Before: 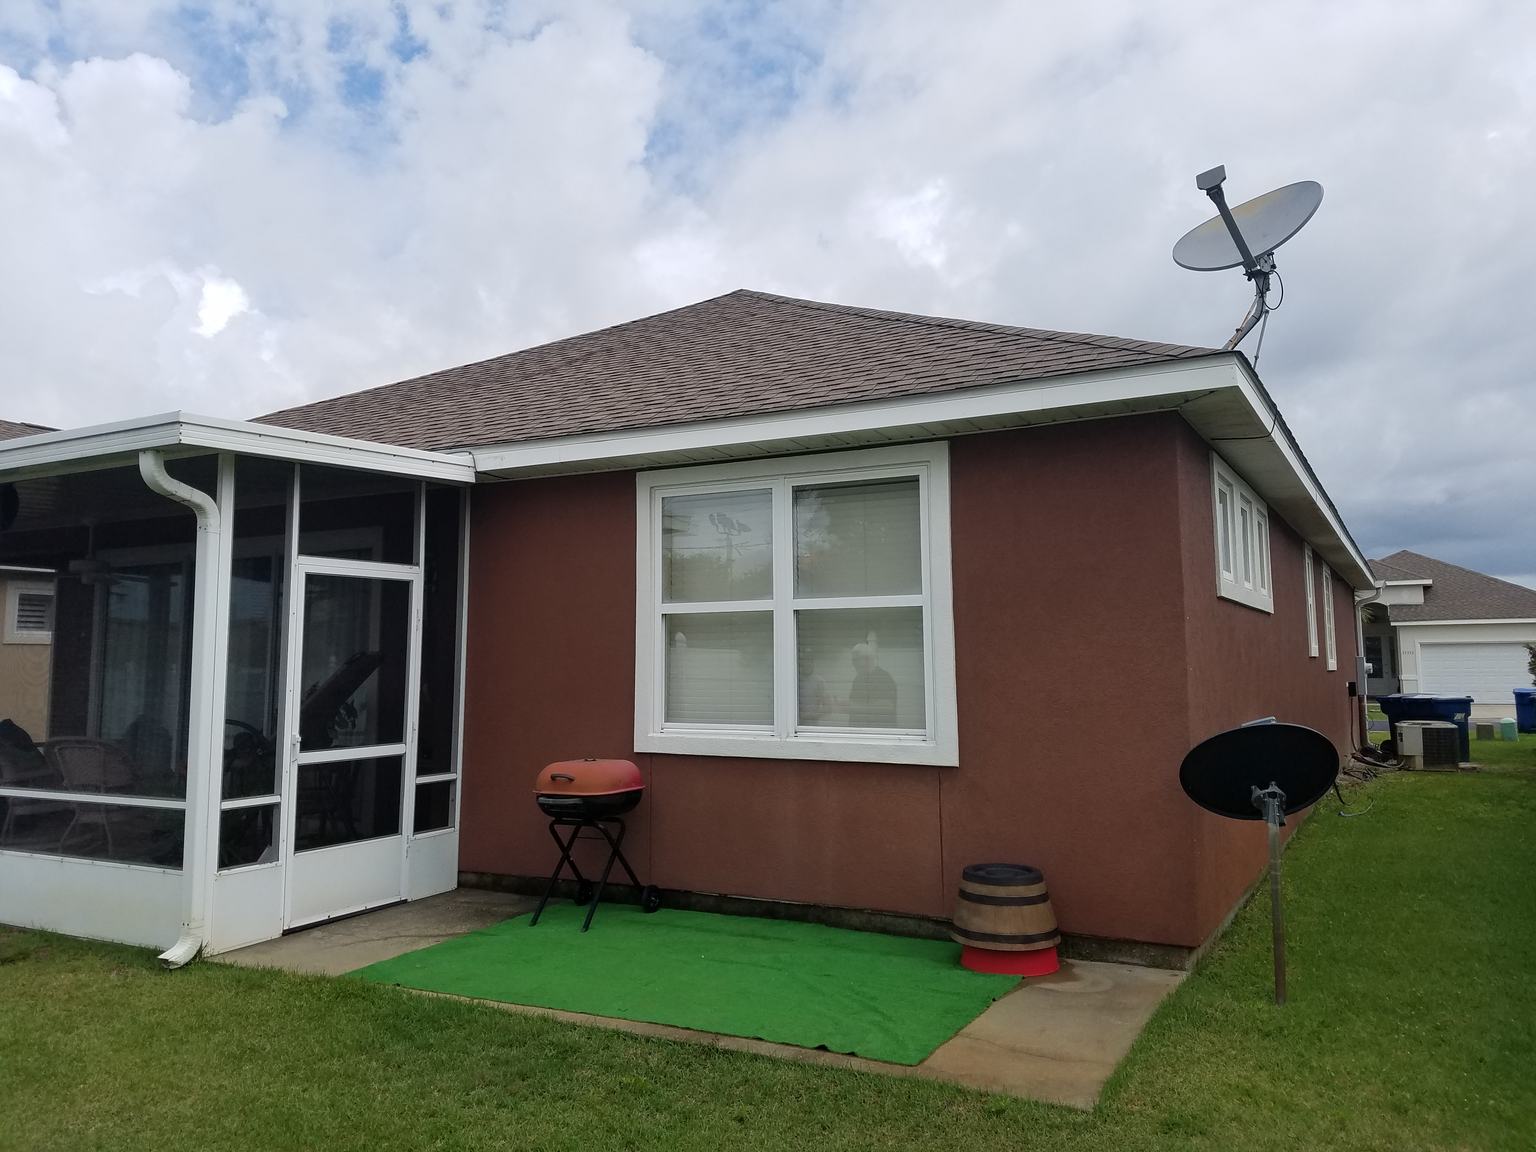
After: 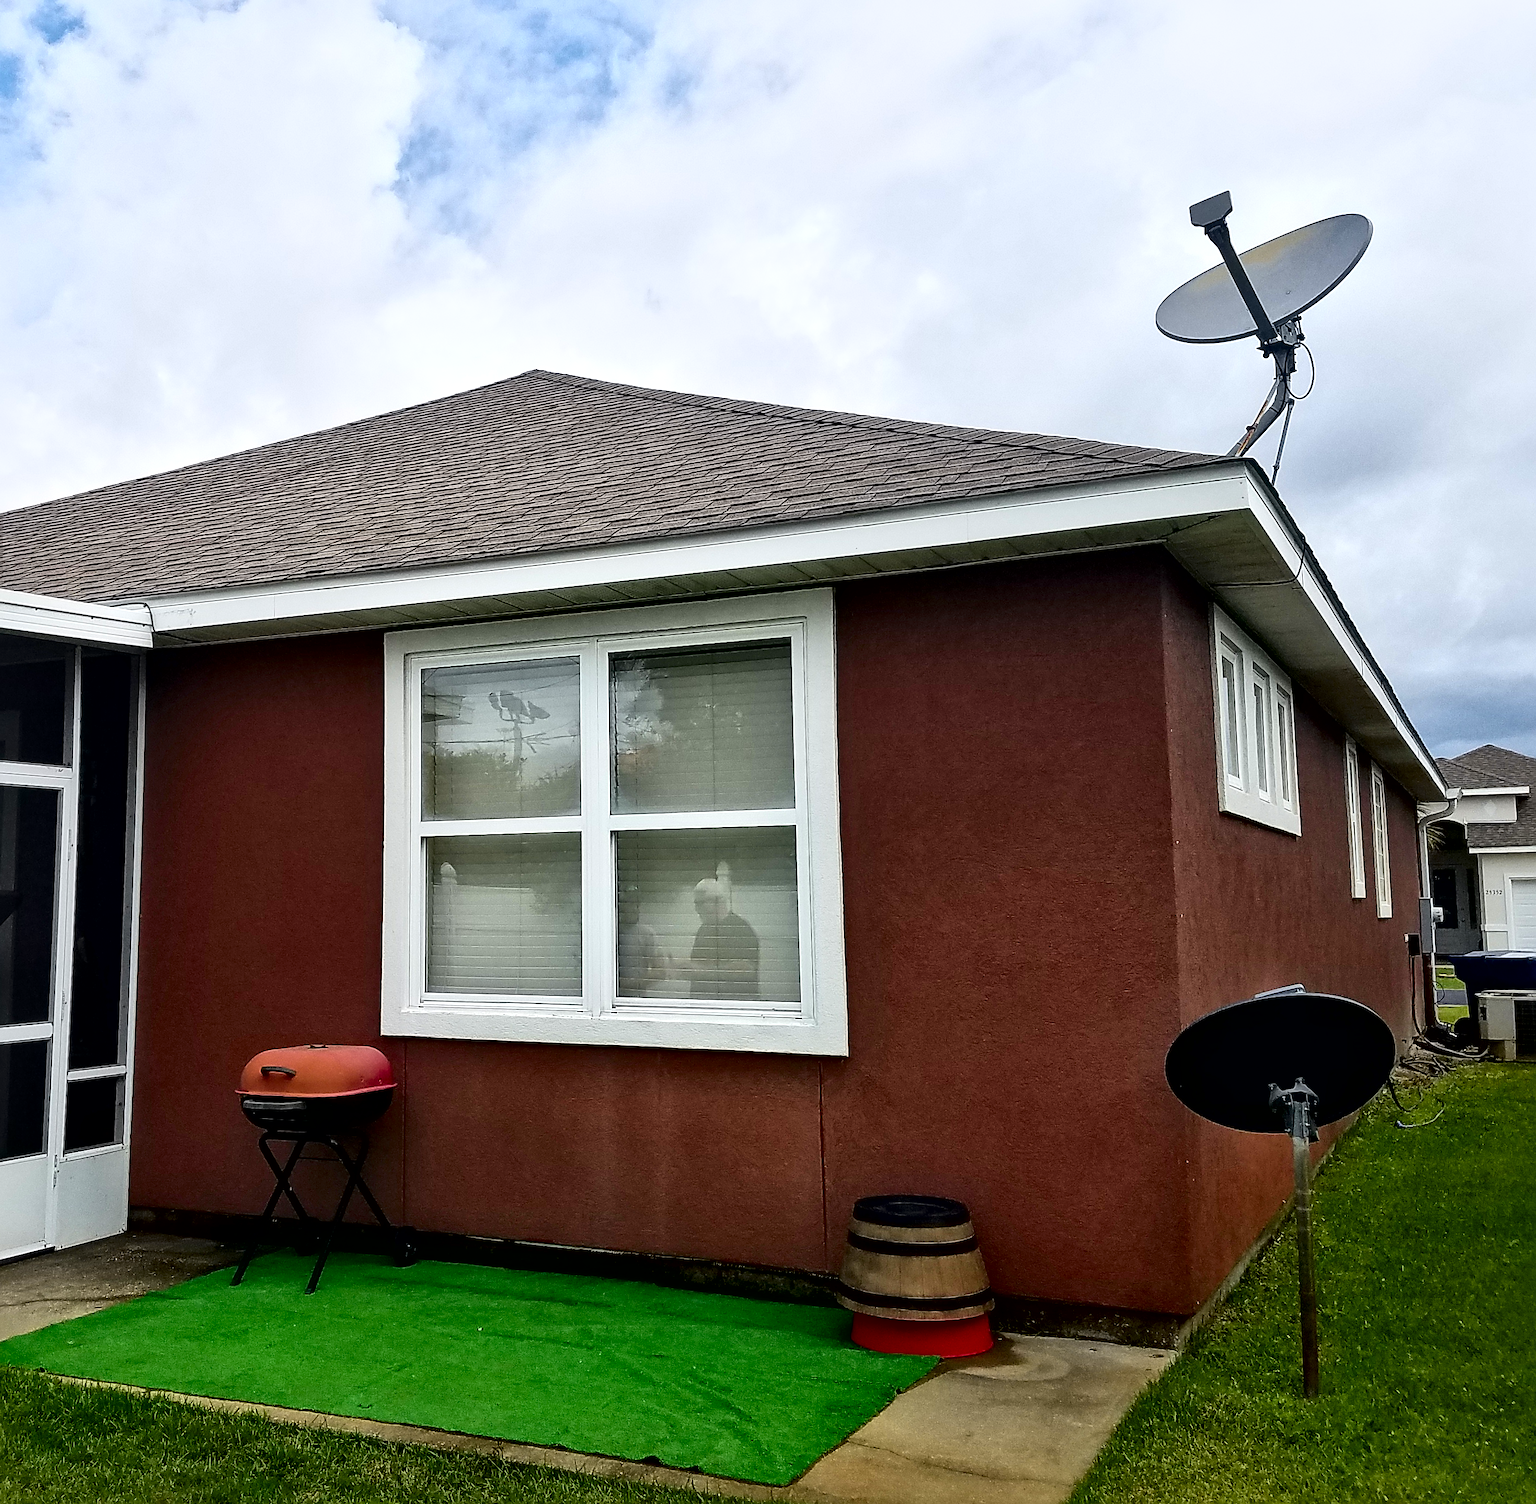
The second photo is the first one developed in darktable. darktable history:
tone curve: curves: ch0 [(0, 0) (0.187, 0.12) (0.384, 0.363) (0.618, 0.698) (0.754, 0.857) (0.875, 0.956) (1, 0.987)]; ch1 [(0, 0) (0.402, 0.36) (0.476, 0.466) (0.501, 0.501) (0.518, 0.514) (0.564, 0.608) (0.614, 0.664) (0.692, 0.744) (1, 1)]; ch2 [(0, 0) (0.435, 0.412) (0.483, 0.481) (0.503, 0.503) (0.522, 0.535) (0.563, 0.601) (0.627, 0.699) (0.699, 0.753) (0.997, 0.858)], color space Lab, independent channels
crop and rotate: left 24.034%, top 2.838%, right 6.406%, bottom 6.299%
local contrast: mode bilateral grid, contrast 70, coarseness 75, detail 180%, midtone range 0.2
sharpen: on, module defaults
